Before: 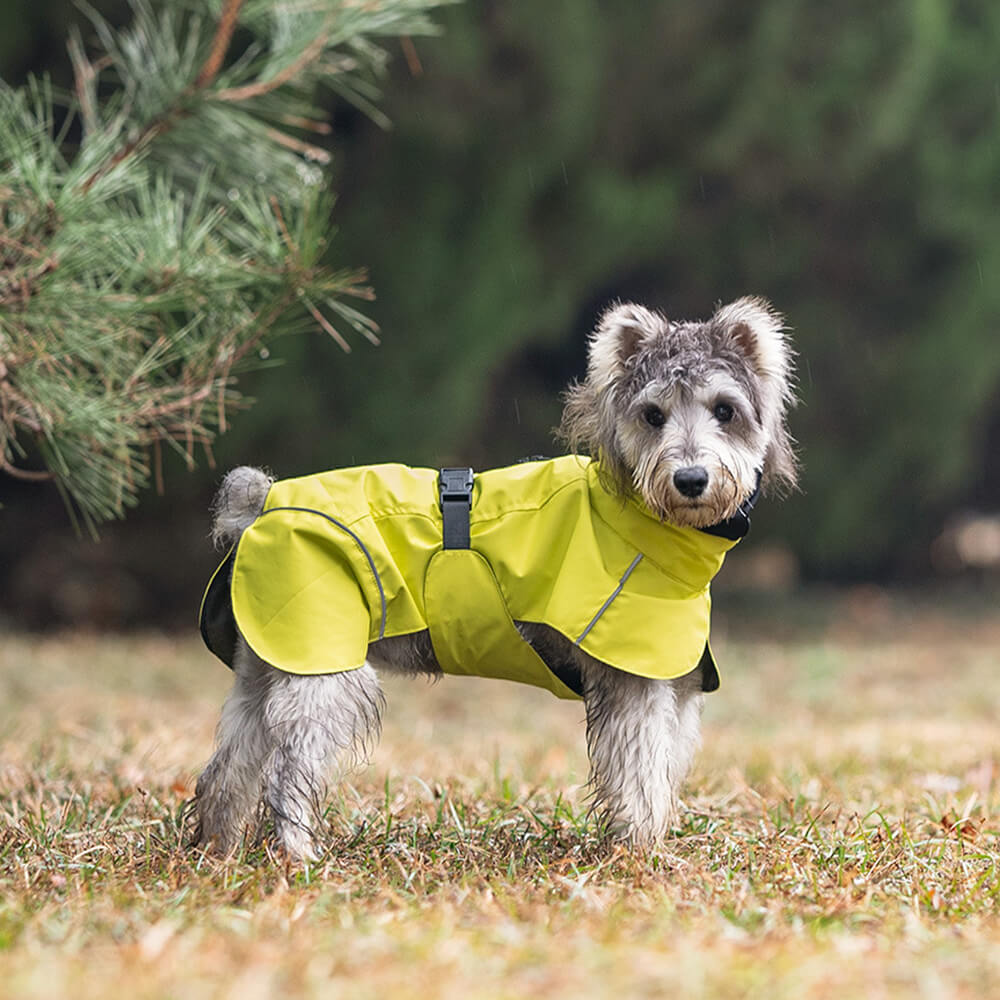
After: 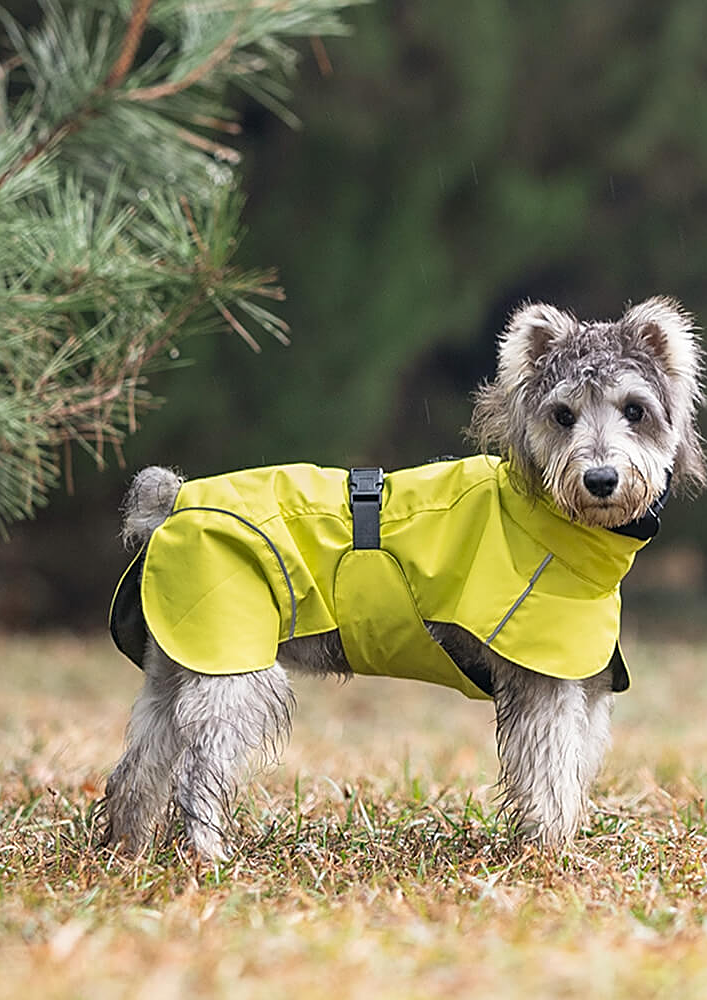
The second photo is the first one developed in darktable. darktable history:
sharpen: on, module defaults
crop and rotate: left 9.061%, right 20.142%
